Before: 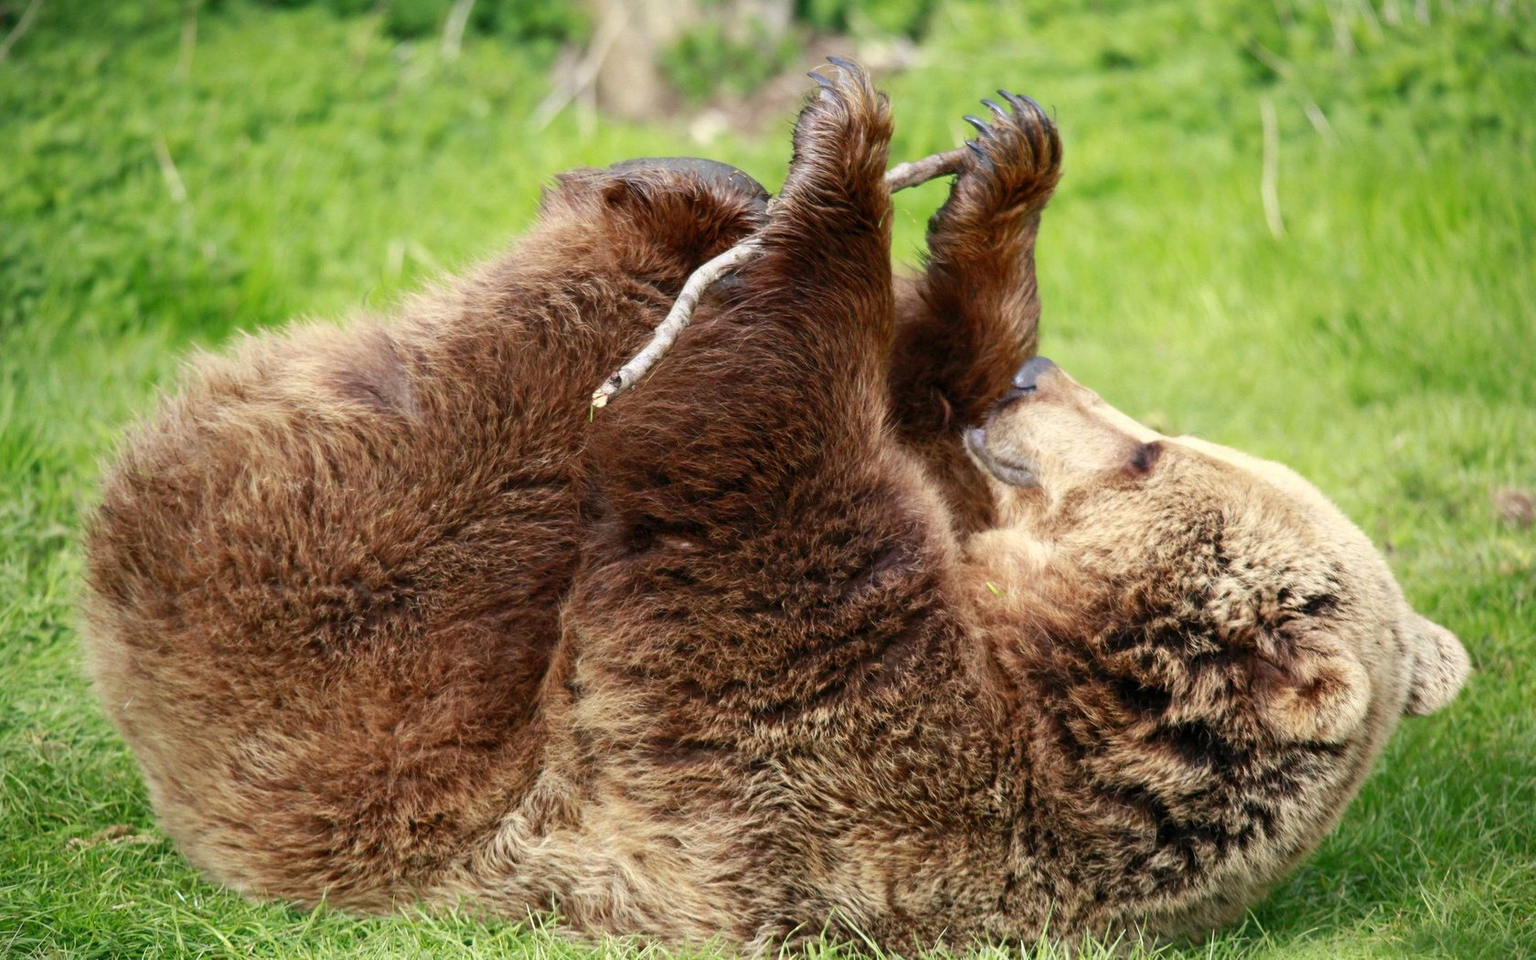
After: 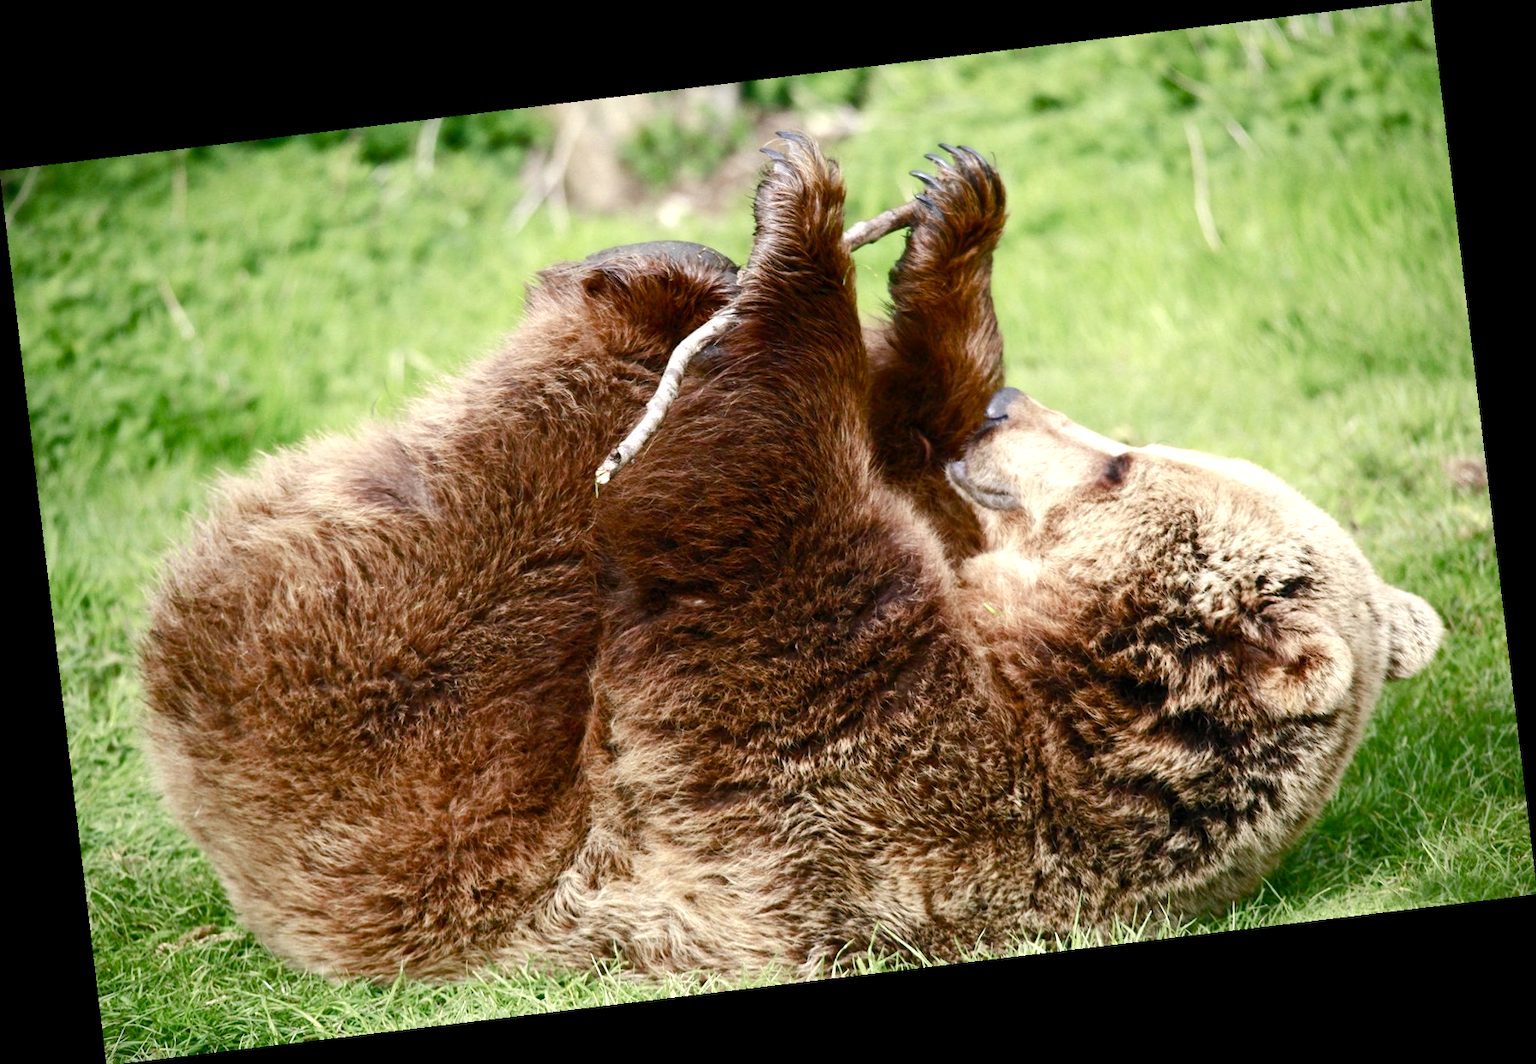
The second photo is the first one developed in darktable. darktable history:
color balance rgb: shadows lift › chroma 1%, shadows lift › hue 113°, highlights gain › chroma 0.2%, highlights gain › hue 333°, perceptual saturation grading › global saturation 20%, perceptual saturation grading › highlights -50%, perceptual saturation grading › shadows 25%, contrast -10%
tone equalizer: -8 EV -0.75 EV, -7 EV -0.7 EV, -6 EV -0.6 EV, -5 EV -0.4 EV, -3 EV 0.4 EV, -2 EV 0.6 EV, -1 EV 0.7 EV, +0 EV 0.75 EV, edges refinement/feathering 500, mask exposure compensation -1.57 EV, preserve details no
rotate and perspective: rotation -6.83°, automatic cropping off
